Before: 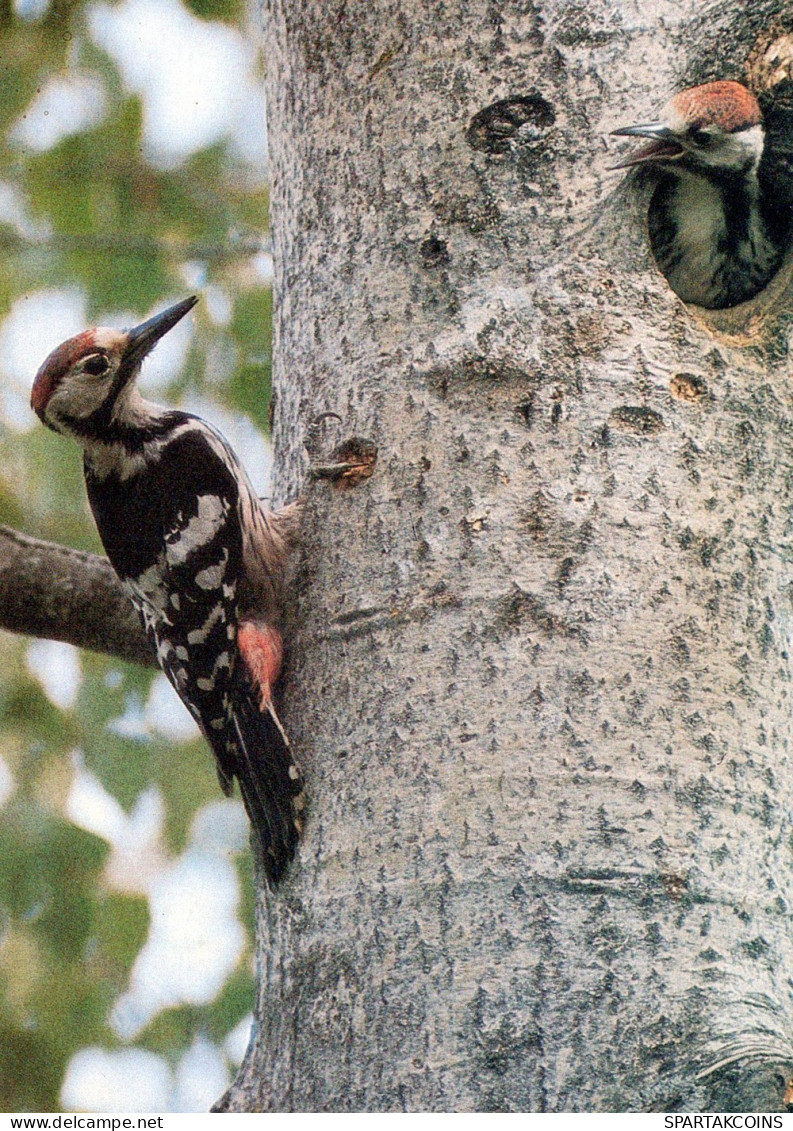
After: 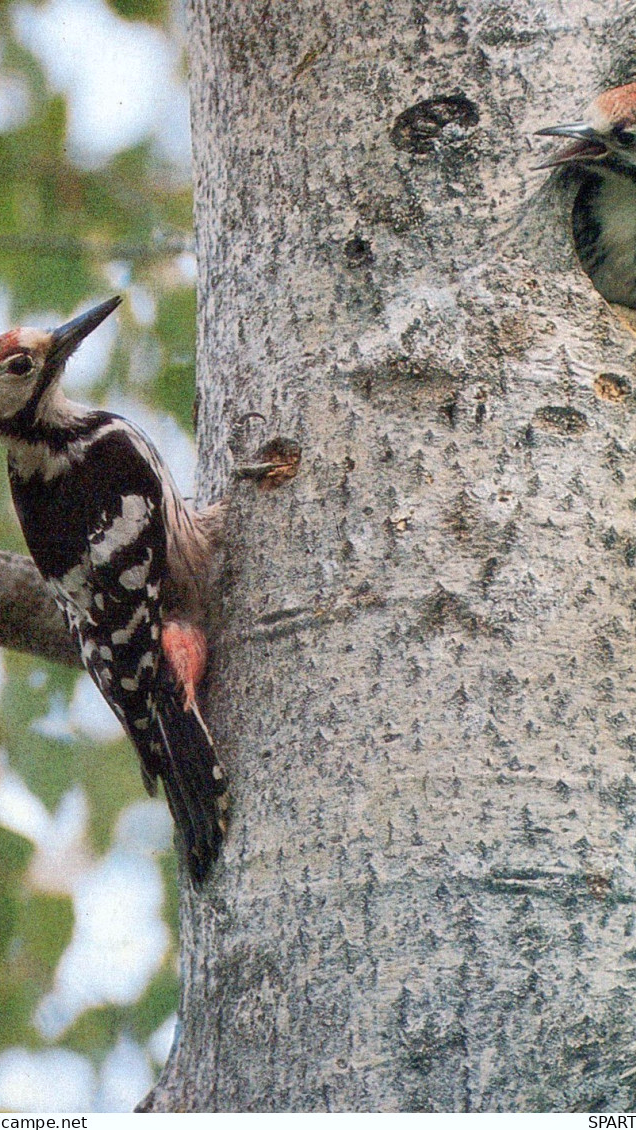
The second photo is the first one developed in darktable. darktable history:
crop and rotate: left 9.597%, right 10.195%
shadows and highlights: on, module defaults
contrast brightness saturation: contrast 0.1, brightness 0.02, saturation 0.02
white balance: red 0.982, blue 1.018
